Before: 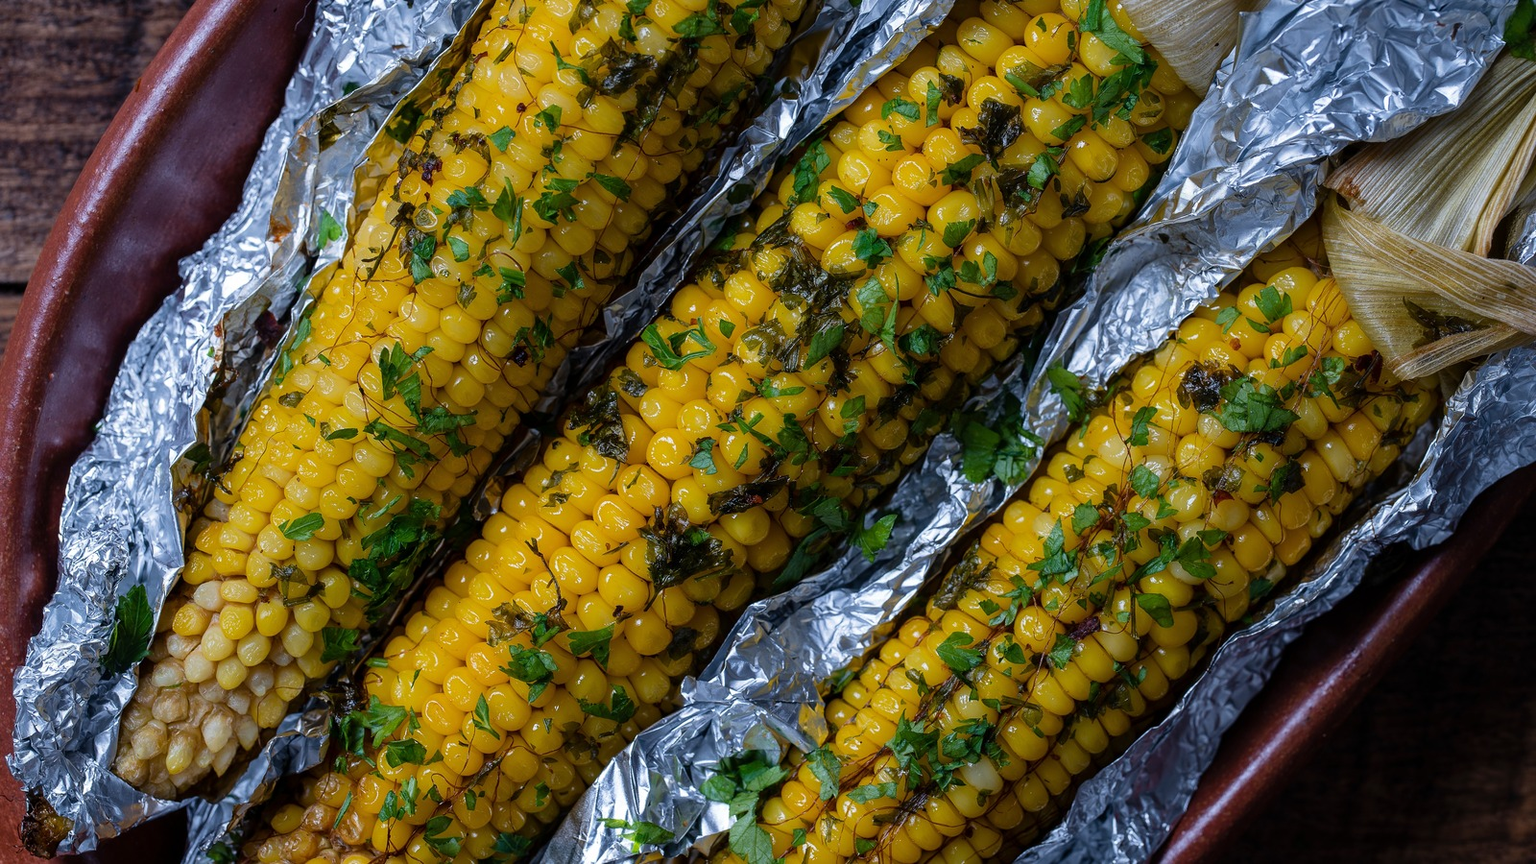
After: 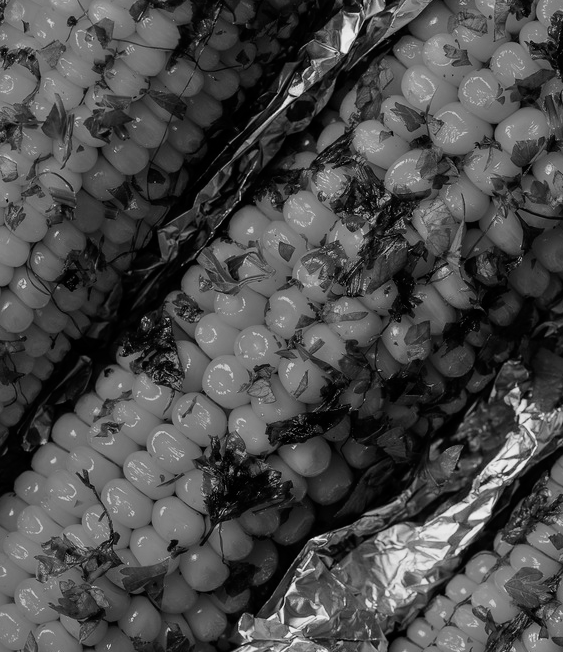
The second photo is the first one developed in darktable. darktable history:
white balance: red 0.931, blue 1.11
tone curve: curves: ch0 [(0, 0) (0.058, 0.027) (0.214, 0.183) (0.304, 0.288) (0.51, 0.549) (0.658, 0.7) (0.741, 0.775) (0.844, 0.866) (0.986, 0.957)]; ch1 [(0, 0) (0.172, 0.123) (0.312, 0.296) (0.437, 0.429) (0.471, 0.469) (0.502, 0.5) (0.513, 0.515) (0.572, 0.603) (0.617, 0.653) (0.68, 0.724) (0.889, 0.924) (1, 1)]; ch2 [(0, 0) (0.411, 0.424) (0.489, 0.49) (0.502, 0.5) (0.517, 0.519) (0.549, 0.578) (0.604, 0.628) (0.693, 0.686) (1, 1)], color space Lab, independent channels, preserve colors none
monochrome: a -11.7, b 1.62, size 0.5, highlights 0.38
crop and rotate: left 29.476%, top 10.214%, right 35.32%, bottom 17.333%
